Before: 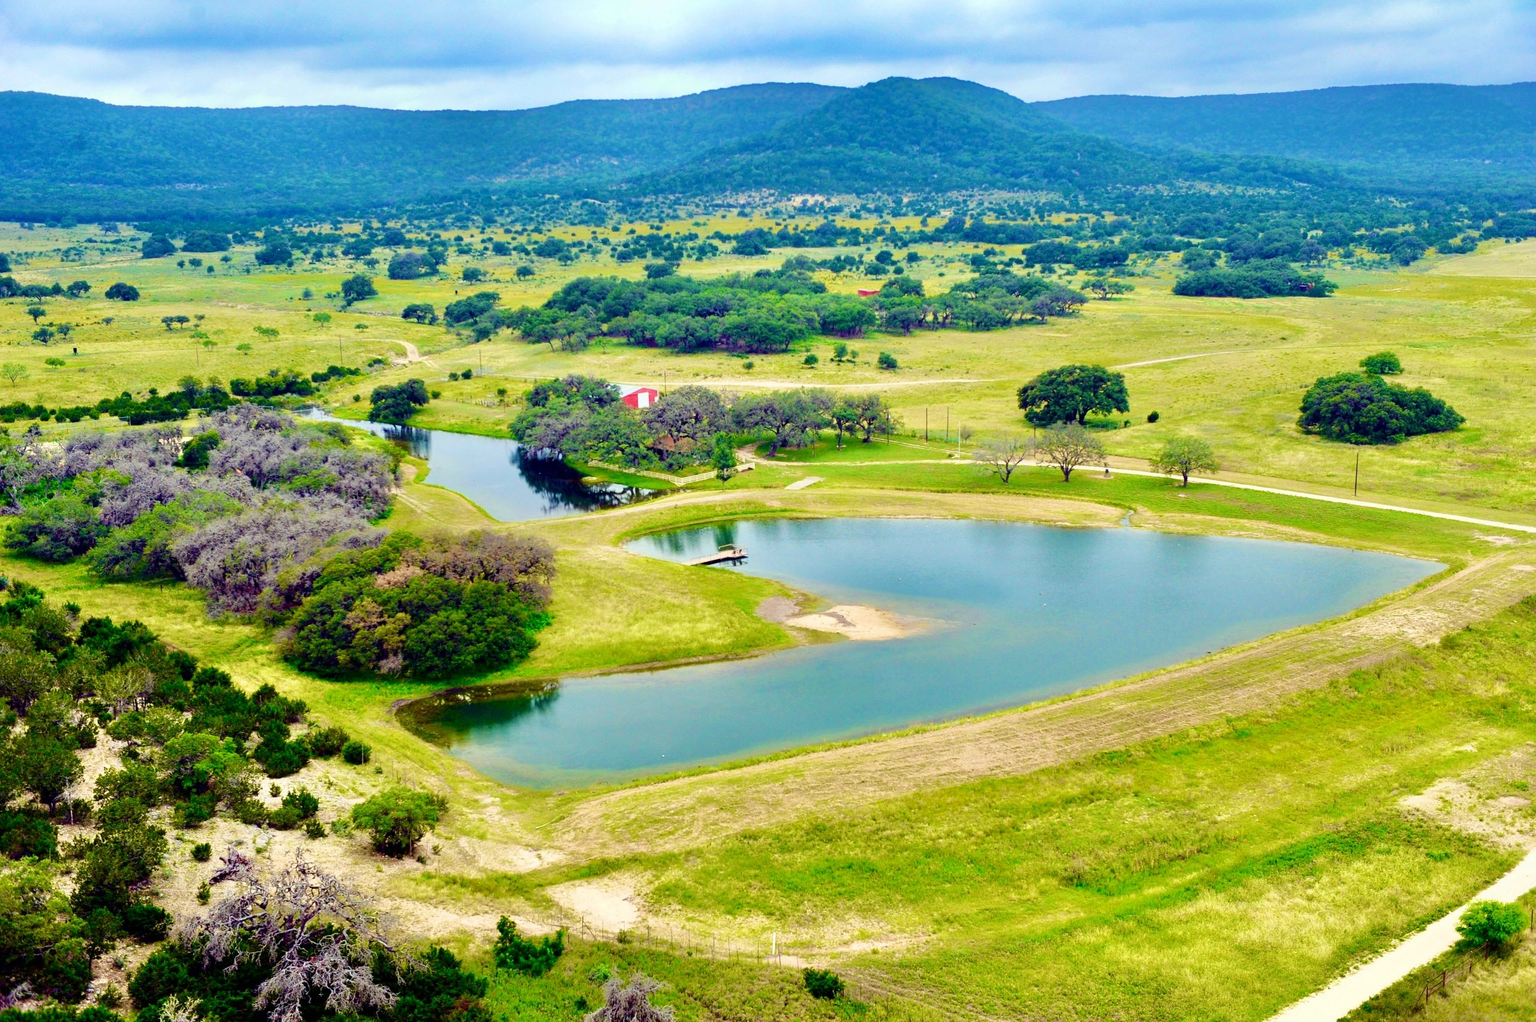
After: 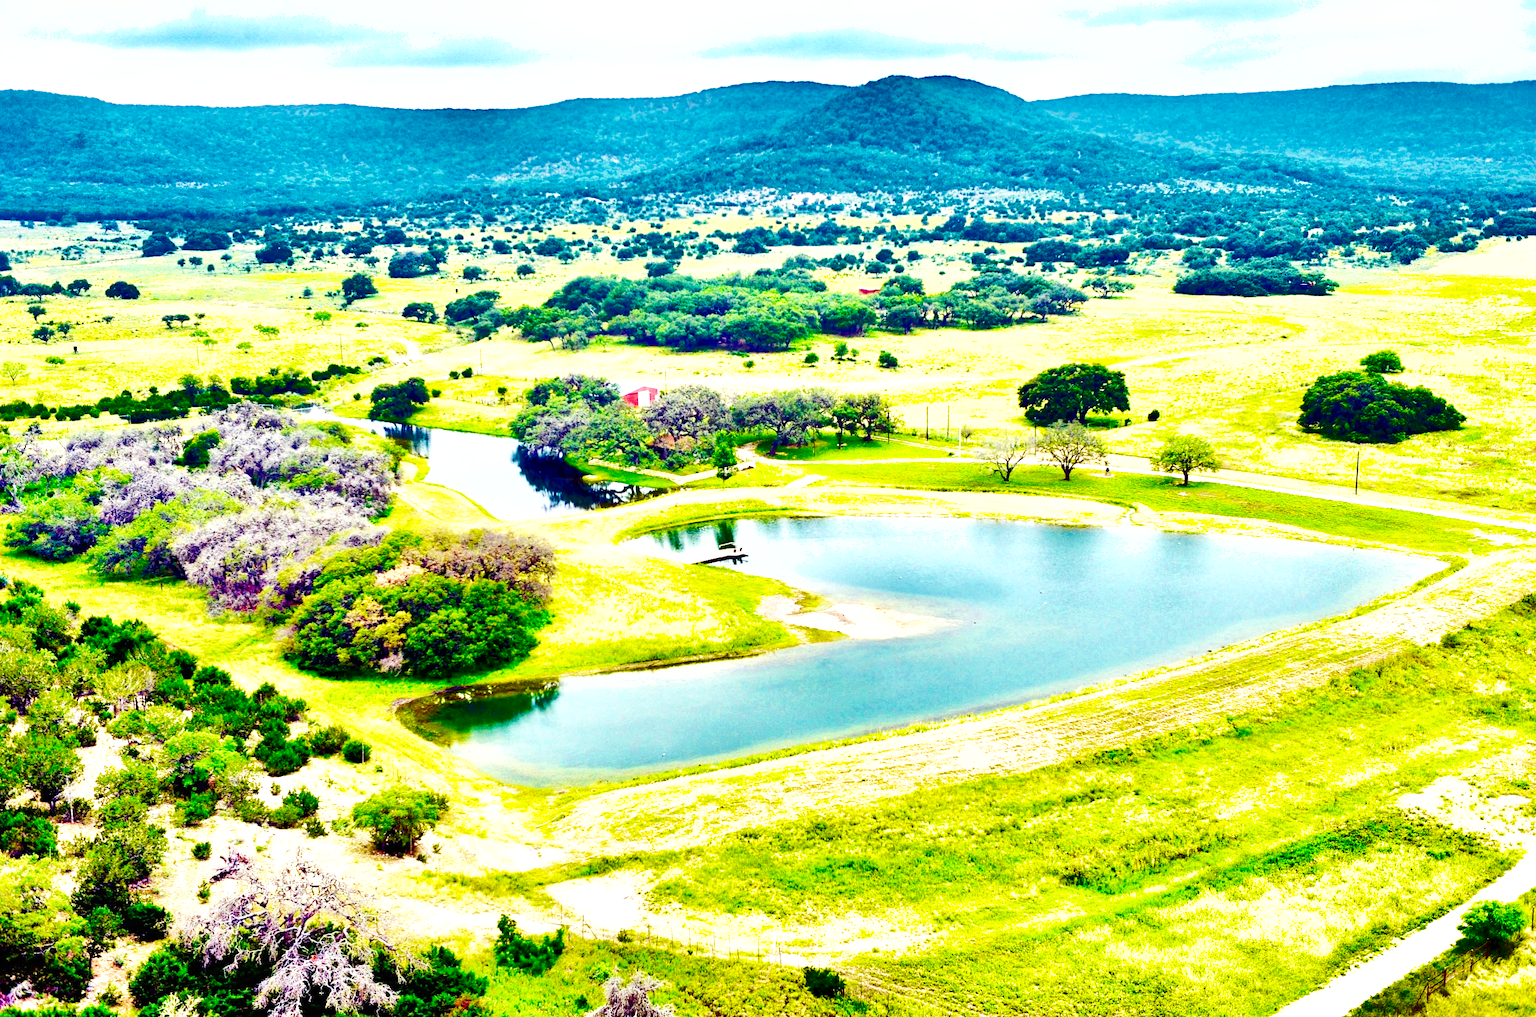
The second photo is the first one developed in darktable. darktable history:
crop: top 0.196%, bottom 0.197%
contrast equalizer: y [[0.5 ×6], [0.5 ×6], [0.975, 0.964, 0.925, 0.865, 0.793, 0.721], [0 ×6], [0 ×6]]
base curve: curves: ch0 [(0, 0) (0.007, 0.004) (0.027, 0.03) (0.046, 0.07) (0.207, 0.54) (0.442, 0.872) (0.673, 0.972) (1, 1)], preserve colors none
tone equalizer: -7 EV 0.157 EV, -6 EV 0.598 EV, -5 EV 1.19 EV, -4 EV 1.33 EV, -3 EV 1.12 EV, -2 EV 0.6 EV, -1 EV 0.165 EV
shadows and highlights: radius 174.02, shadows 26.12, white point adjustment 3.02, highlights -68.61, soften with gaussian
